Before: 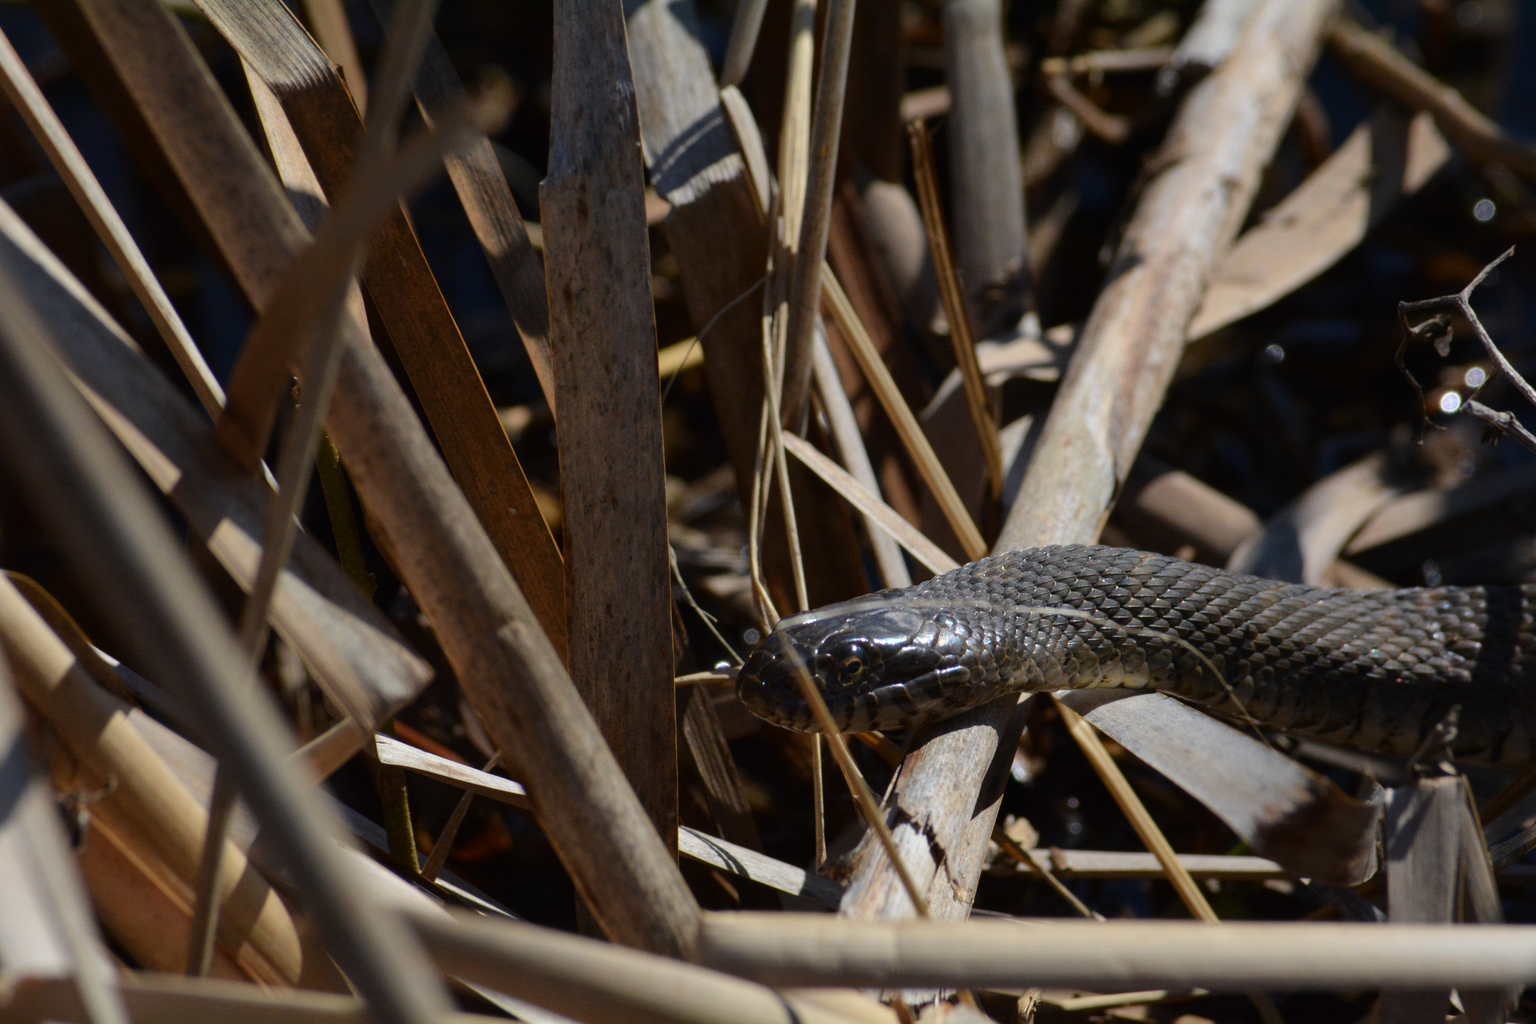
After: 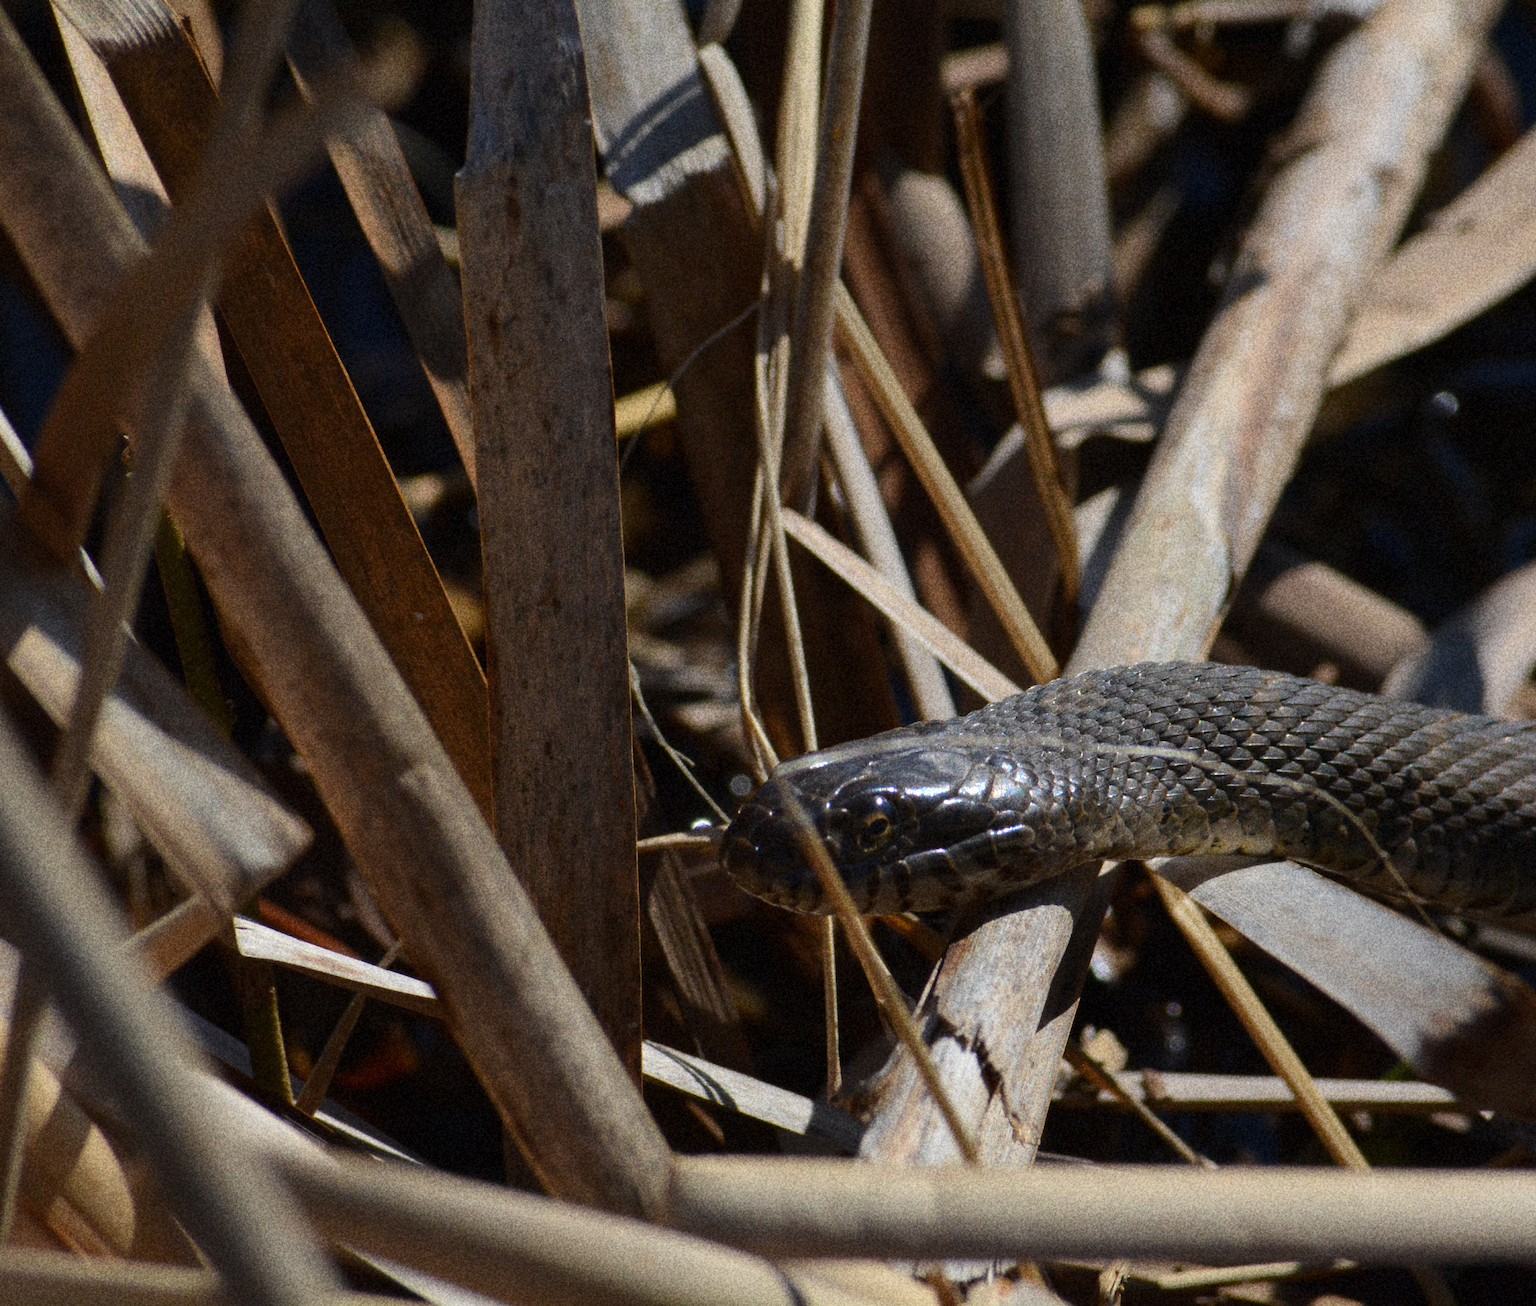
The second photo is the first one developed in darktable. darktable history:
grain: coarseness 14.49 ISO, strength 48.04%, mid-tones bias 35%
crop and rotate: left 13.15%, top 5.251%, right 12.609%
